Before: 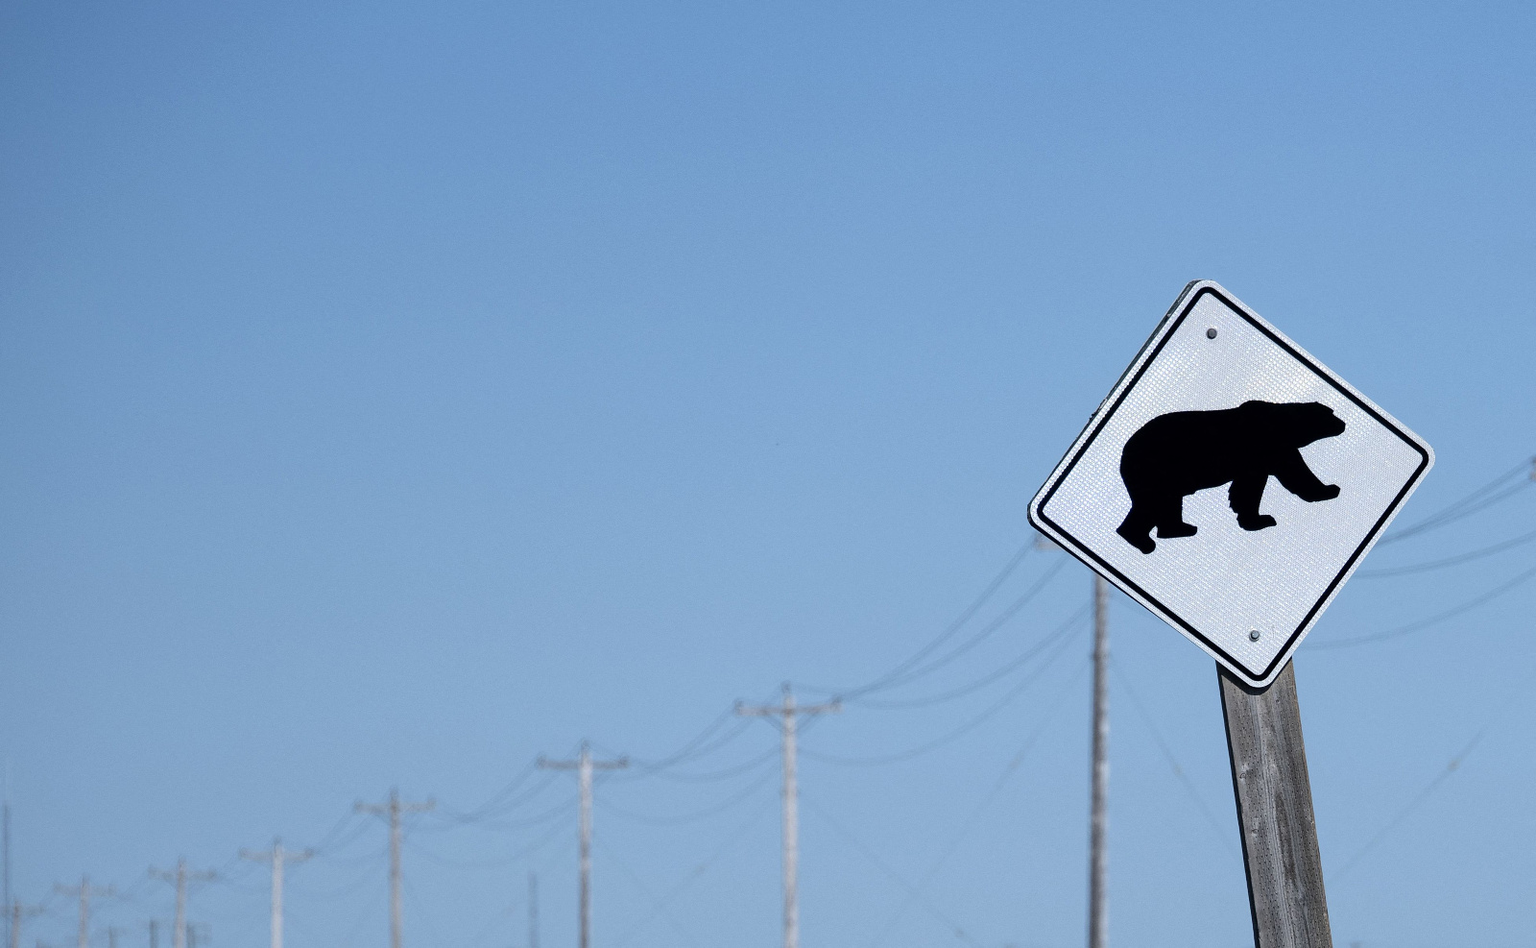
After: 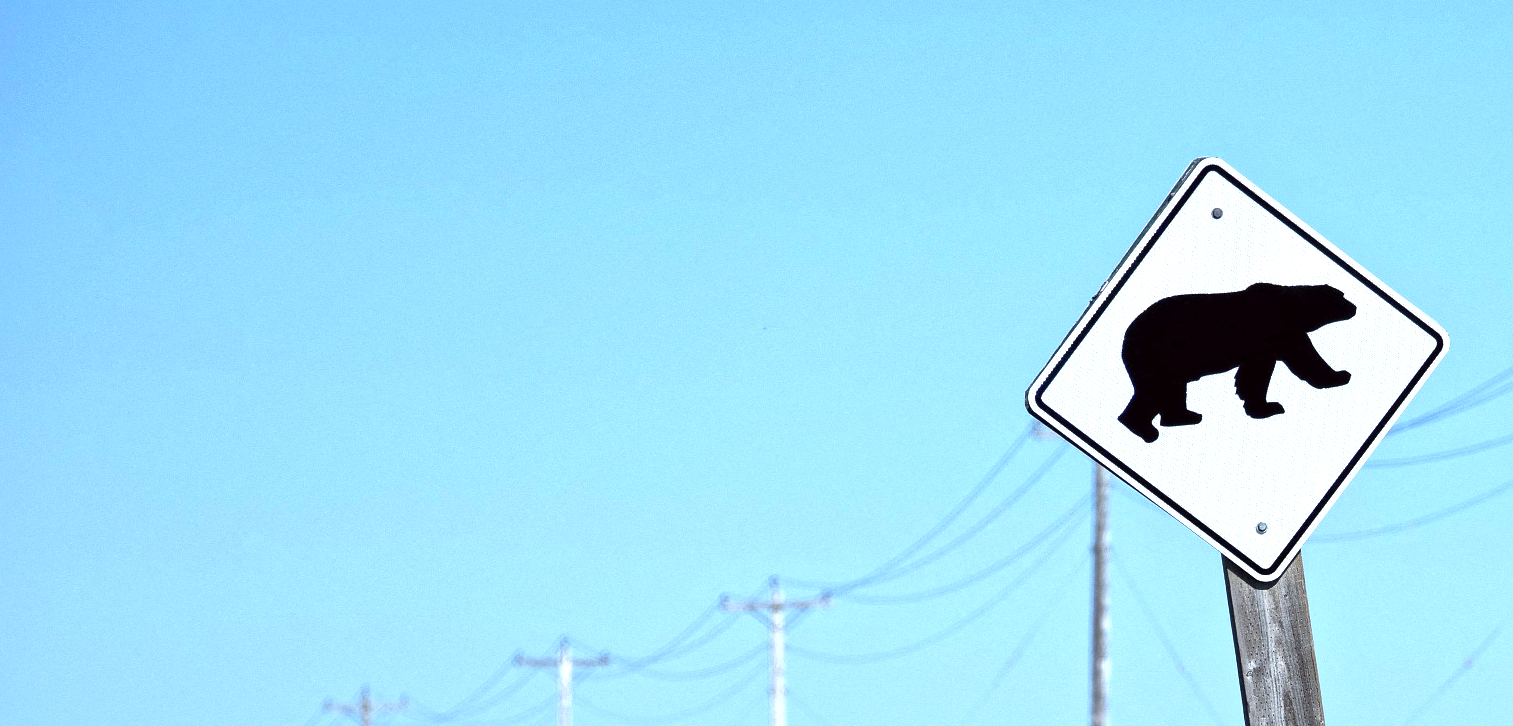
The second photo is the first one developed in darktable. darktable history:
exposure: exposure 1 EV, compensate highlight preservation false
crop and rotate: left 2.846%, top 13.604%, right 2.531%, bottom 12.815%
local contrast: mode bilateral grid, contrast 21, coarseness 20, detail 150%, midtone range 0.2
color correction: highlights a* -2.96, highlights b* -1.9, shadows a* 2.22, shadows b* 2.67
contrast brightness saturation: contrast 0.04, saturation 0.164
